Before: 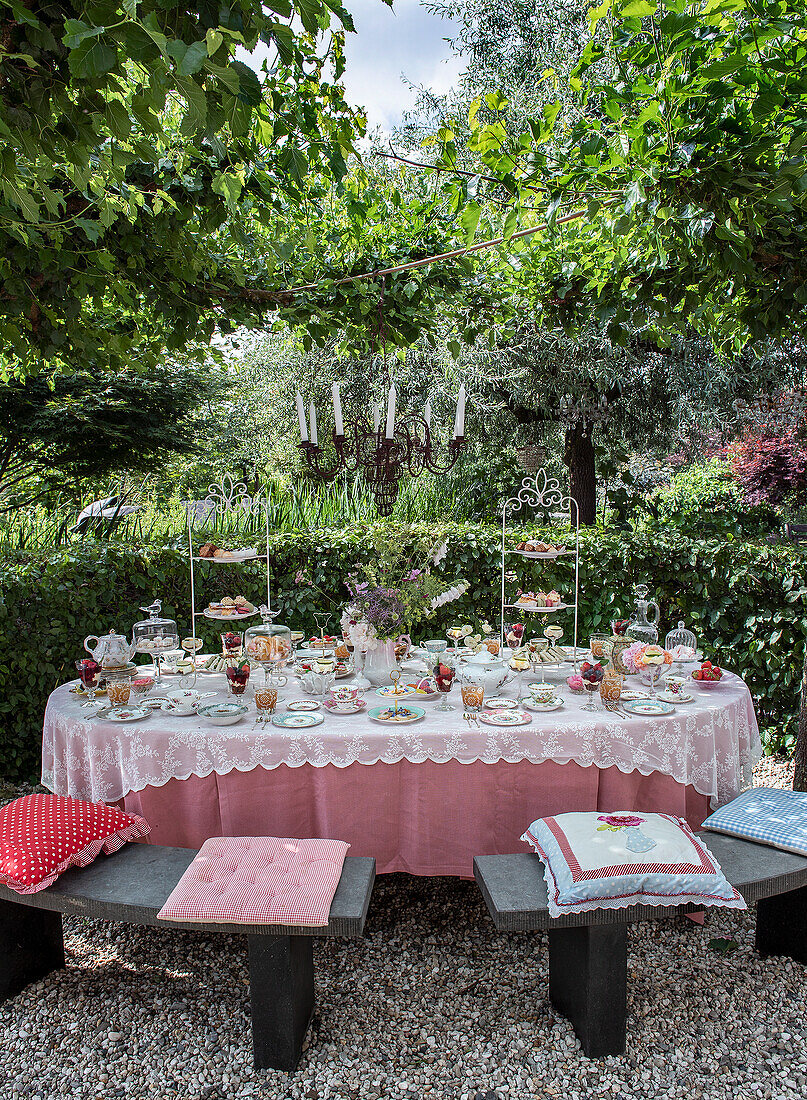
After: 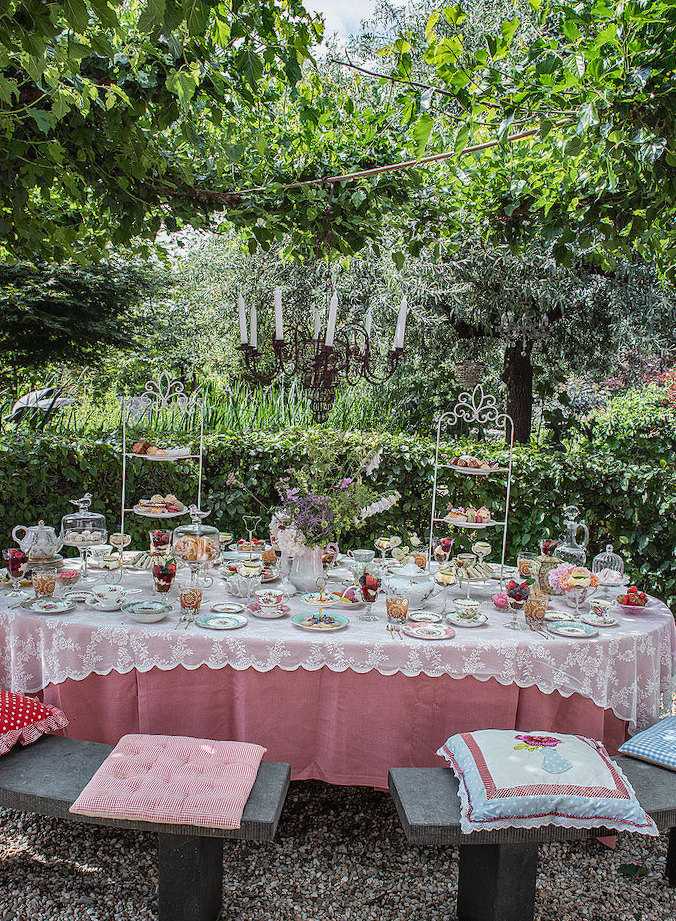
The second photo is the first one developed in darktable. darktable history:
crop and rotate: angle -3.27°, left 5.211%, top 5.211%, right 4.607%, bottom 4.607%
local contrast: detail 110%
